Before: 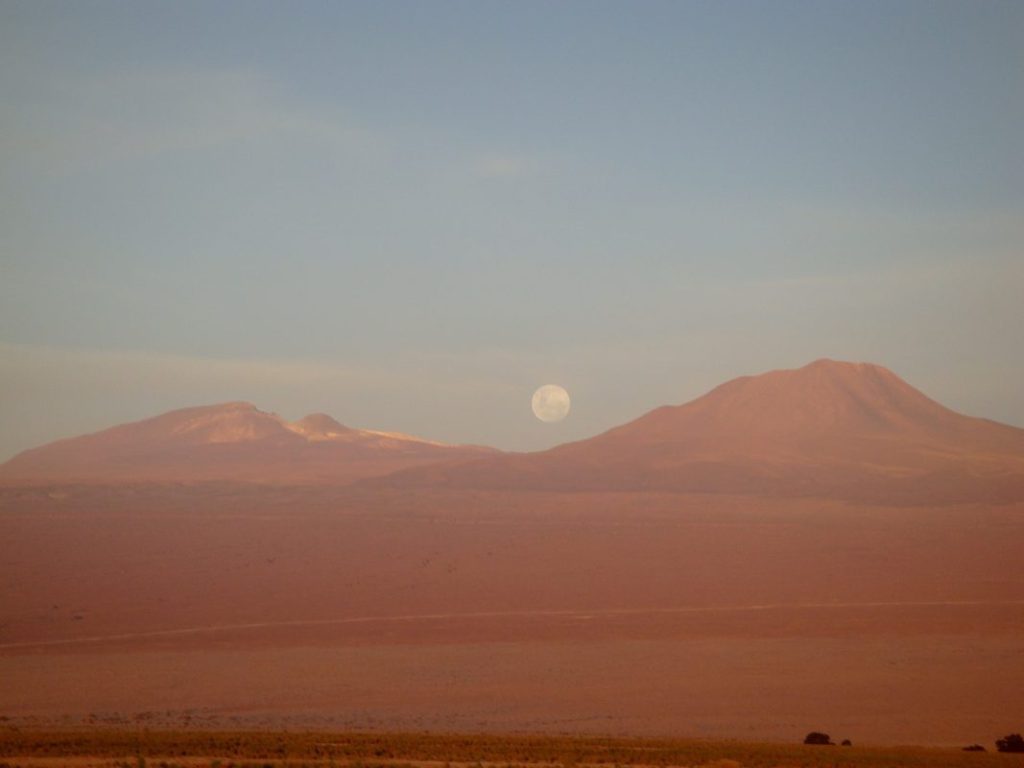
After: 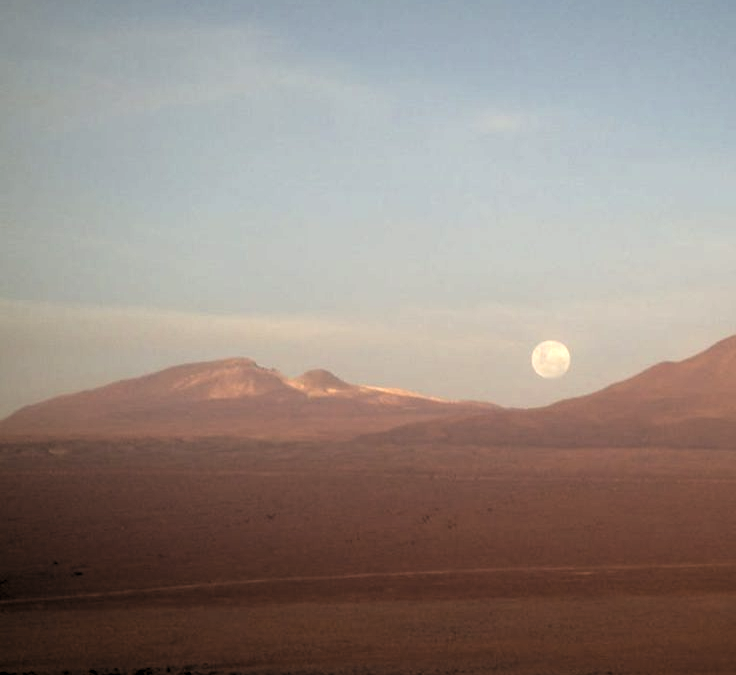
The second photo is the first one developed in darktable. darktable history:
levels: mode automatic, black 0.023%, white 99.97%, levels [0.062, 0.494, 0.925]
crop: top 5.803%, right 27.864%, bottom 5.804%
exposure: black level correction 0, exposure 0.7 EV, compensate exposure bias true, compensate highlight preservation false
